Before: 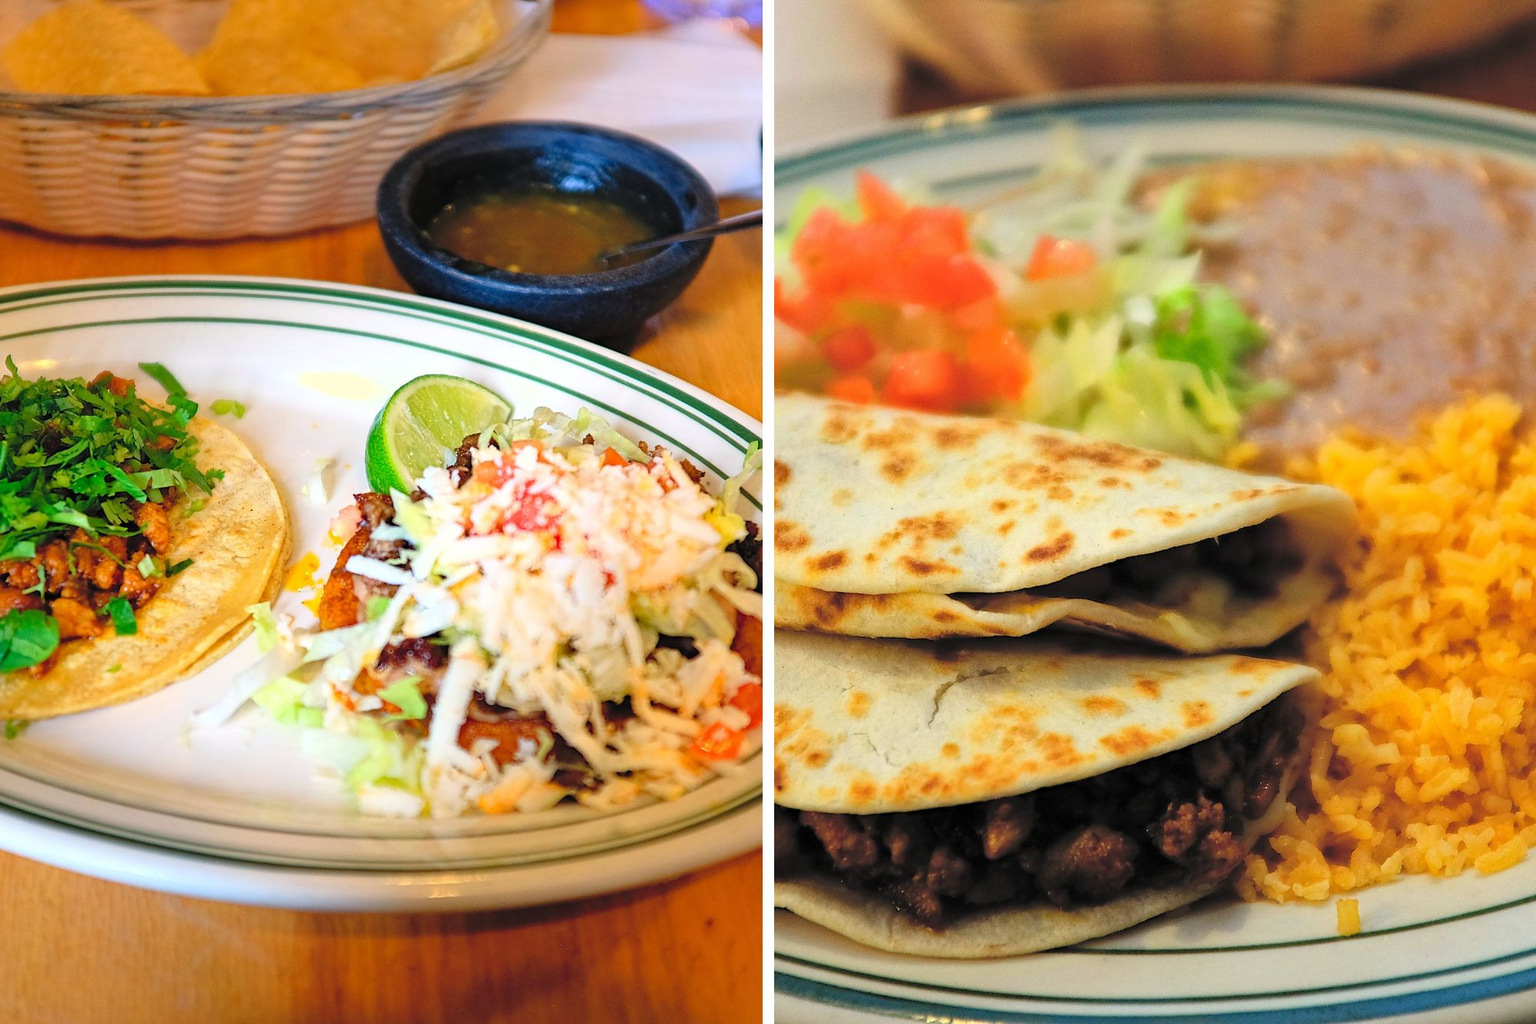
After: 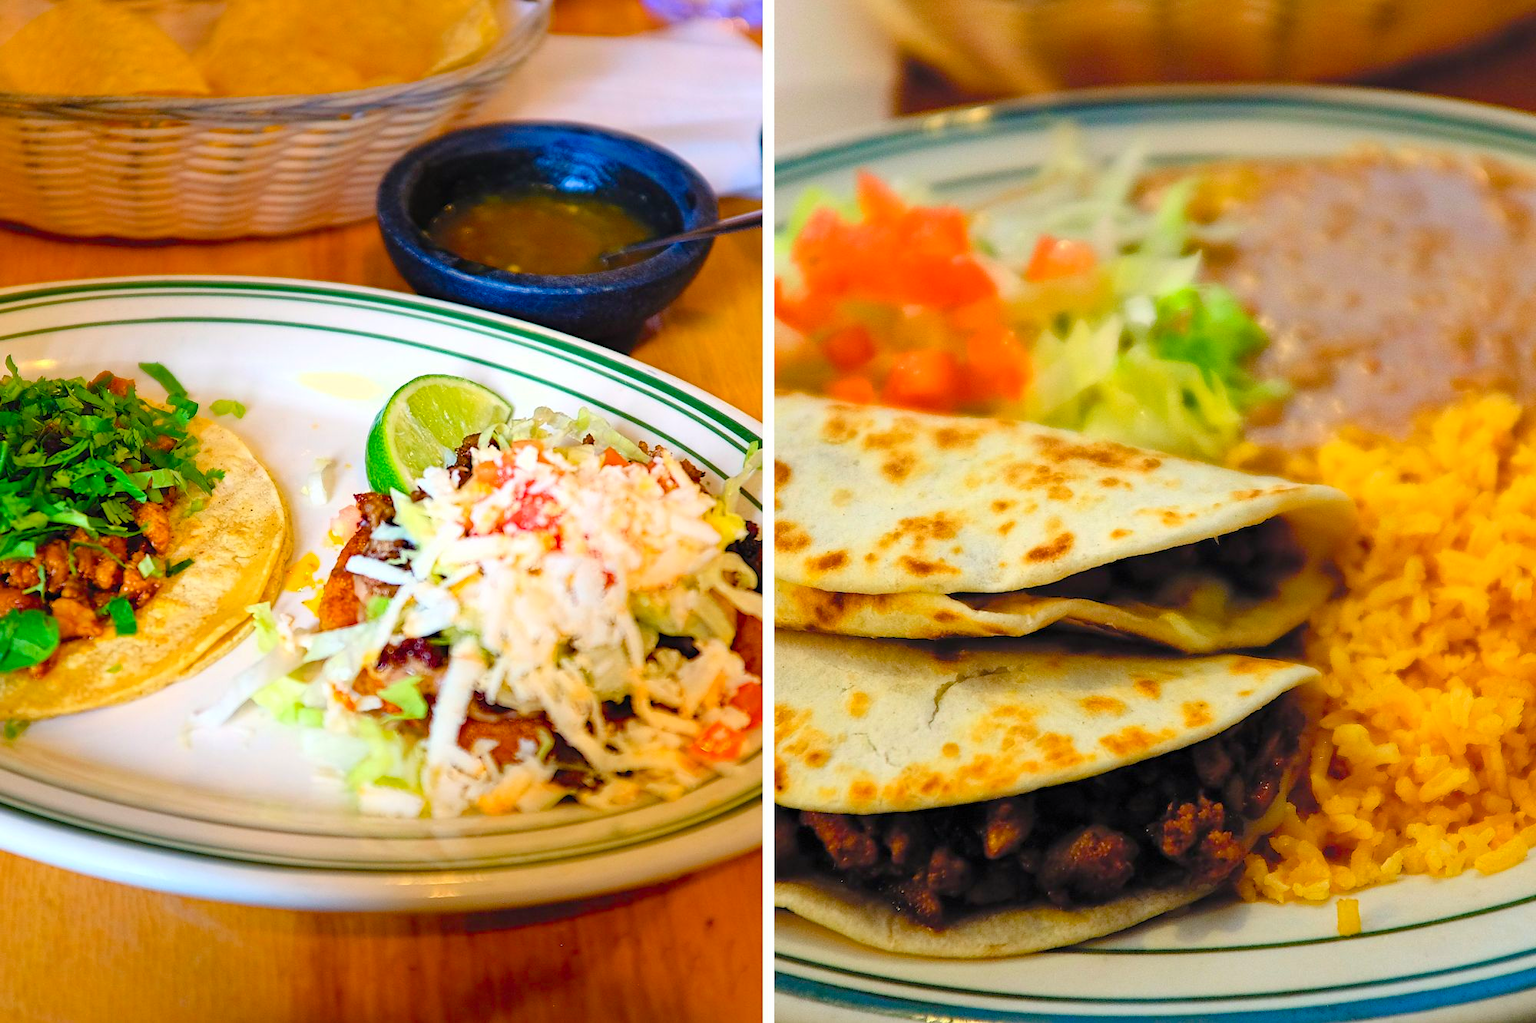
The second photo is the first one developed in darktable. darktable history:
color balance rgb: shadows lift › chroma 3.191%, shadows lift › hue 281.57°, linear chroma grading › global chroma 18.894%, perceptual saturation grading › global saturation 13.979%, perceptual saturation grading › highlights -25.11%, perceptual saturation grading › shadows 29.944%, global vibrance 20%
